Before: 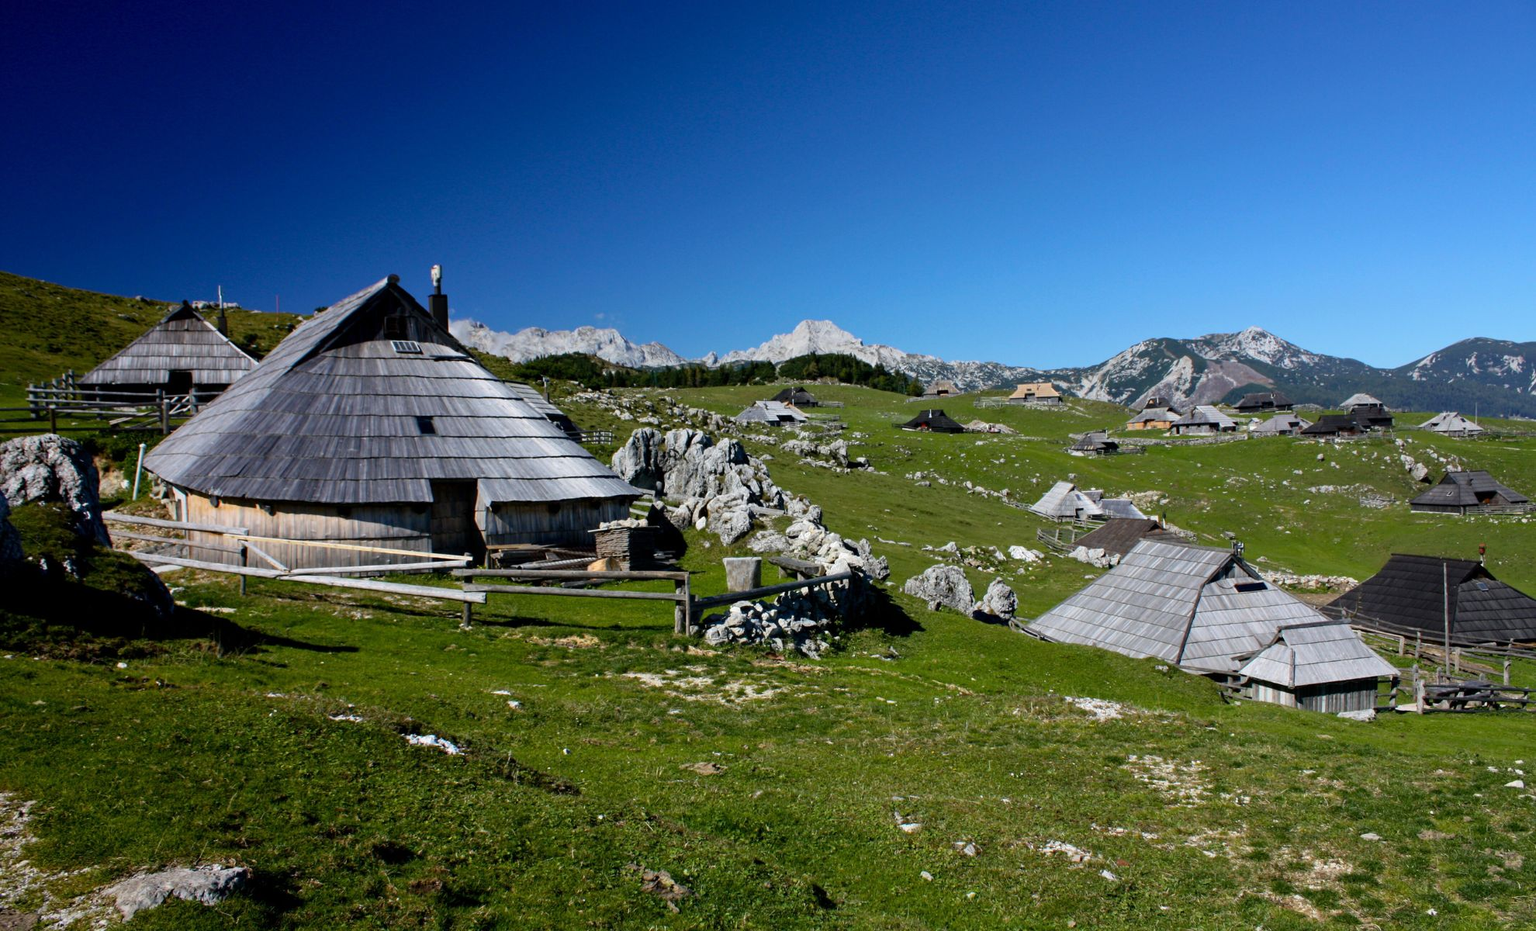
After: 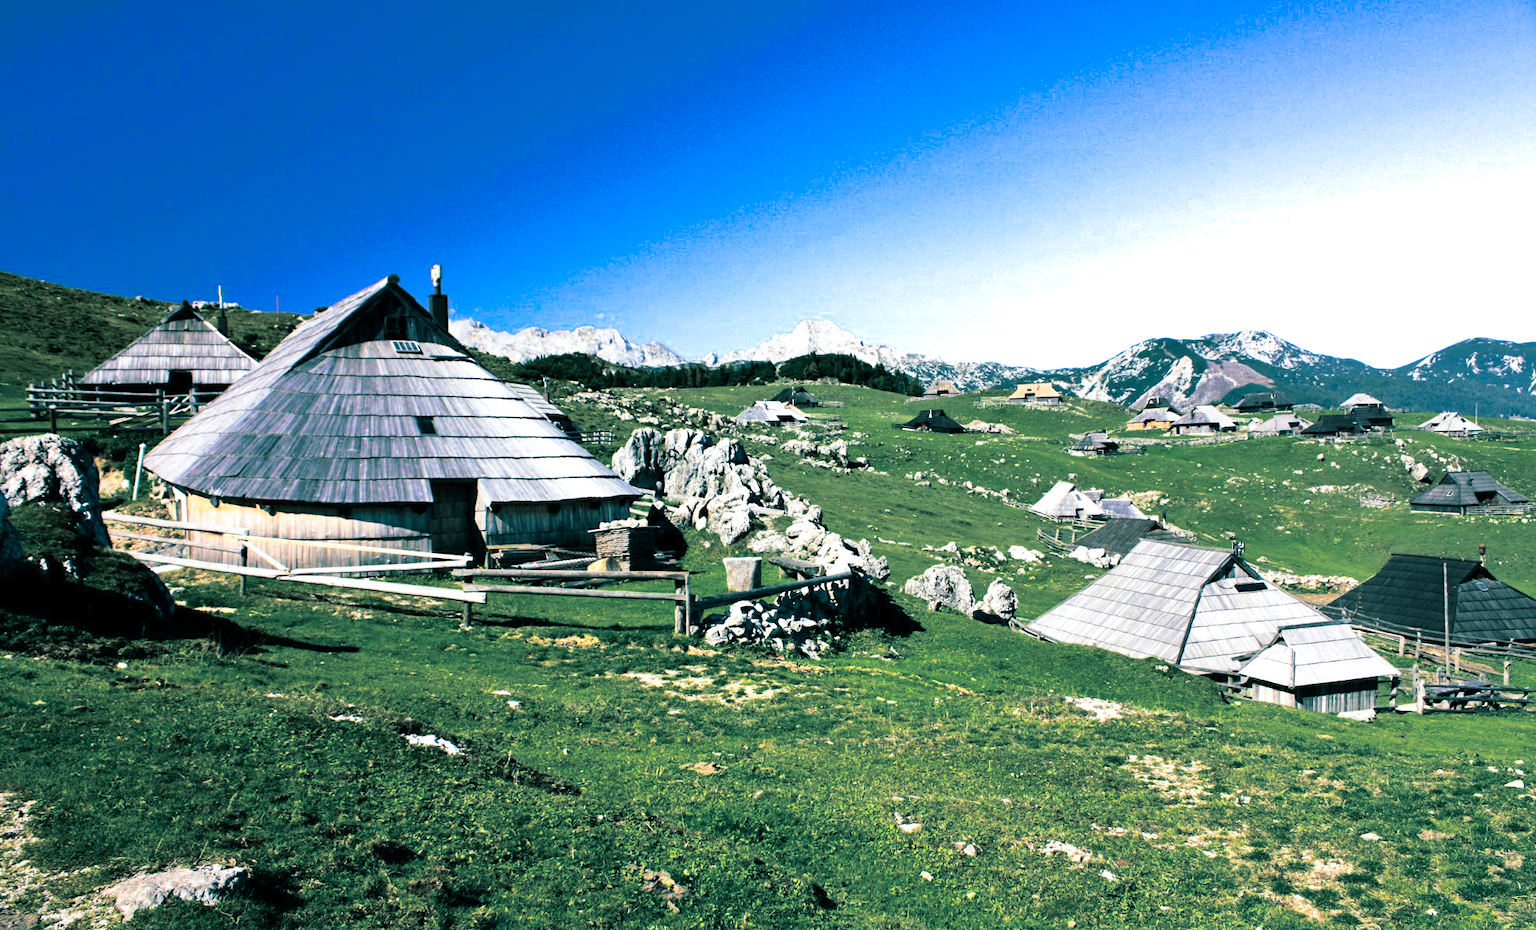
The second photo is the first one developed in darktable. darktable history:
split-toning: shadows › hue 186.43°, highlights › hue 49.29°, compress 30.29%
shadows and highlights: soften with gaussian
contrast brightness saturation: contrast 0.23, brightness 0.1, saturation 0.29
exposure: exposure 0.766 EV, compensate highlight preservation false
